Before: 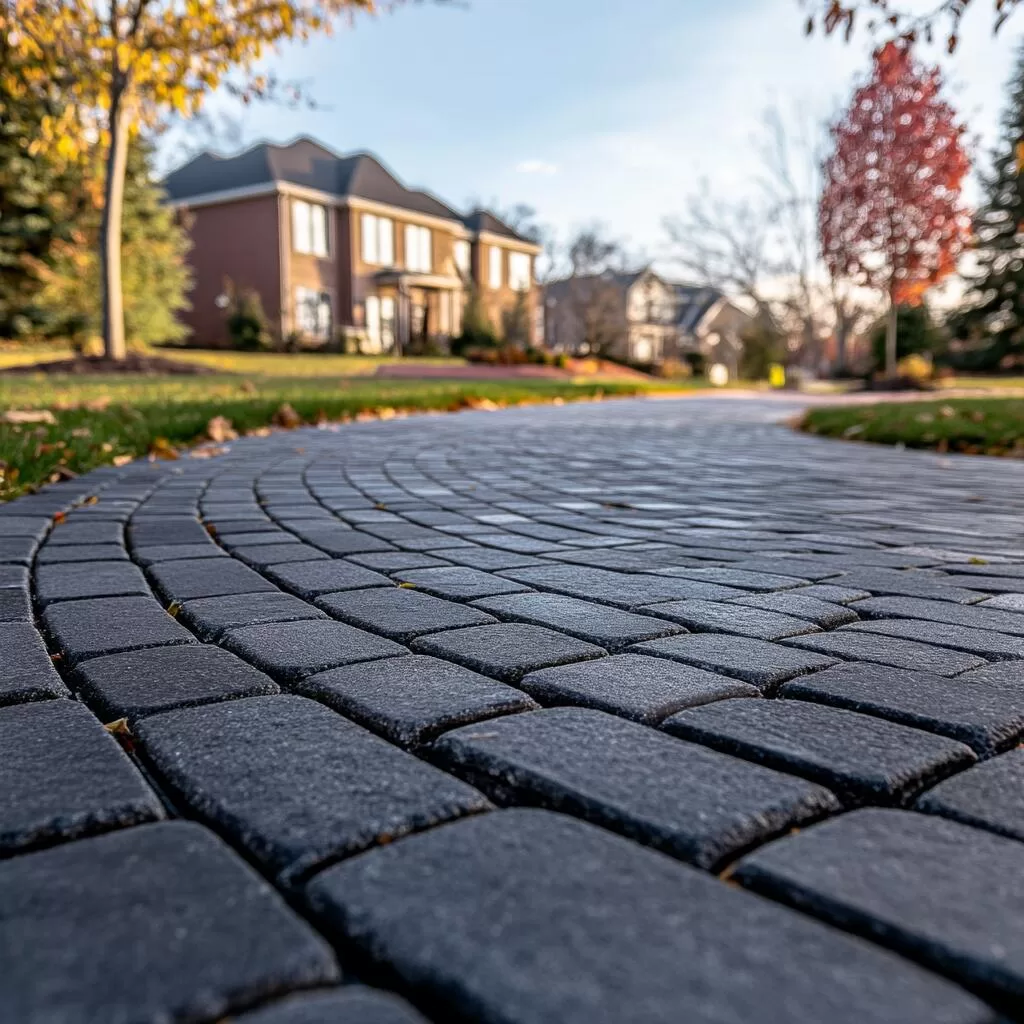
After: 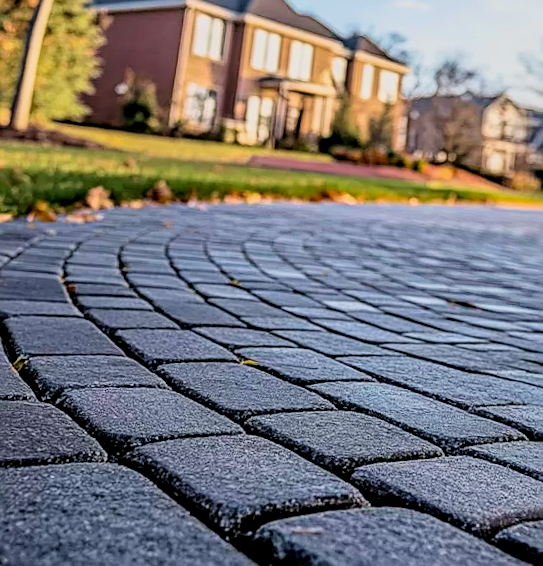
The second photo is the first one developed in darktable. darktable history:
rotate and perspective: rotation 0.72°, lens shift (vertical) -0.352, lens shift (horizontal) -0.051, crop left 0.152, crop right 0.859, crop top 0.019, crop bottom 0.964
filmic rgb: black relative exposure -7.15 EV, white relative exposure 5.36 EV, hardness 3.02, color science v6 (2022)
local contrast: on, module defaults
crop and rotate: angle -4.99°, left 2.122%, top 6.945%, right 27.566%, bottom 30.519%
exposure: black level correction -0.002, exposure 0.54 EV, compensate highlight preservation false
sharpen: on, module defaults
velvia: on, module defaults
haze removal: compatibility mode true, adaptive false
